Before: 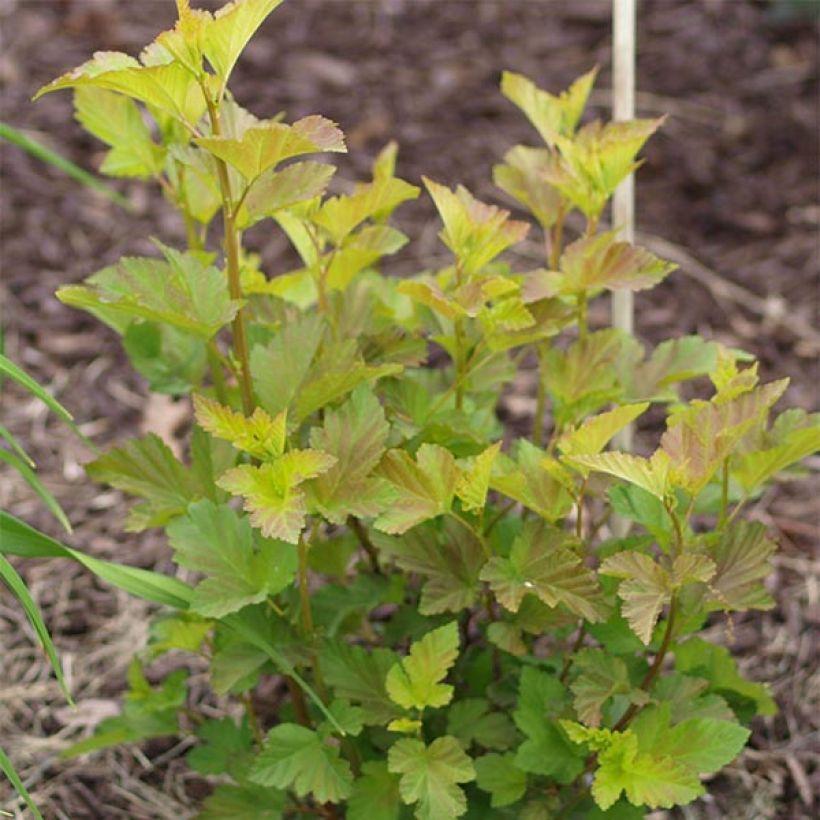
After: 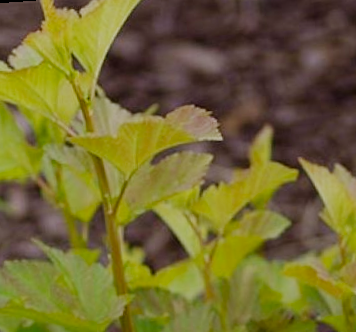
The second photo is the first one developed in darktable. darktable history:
filmic rgb: middle gray luminance 29%, black relative exposure -10.3 EV, white relative exposure 5.5 EV, threshold 6 EV, target black luminance 0%, hardness 3.95, latitude 2.04%, contrast 1.132, highlights saturation mix 5%, shadows ↔ highlights balance 15.11%, preserve chrominance no, color science v3 (2019), use custom middle-gray values true, iterations of high-quality reconstruction 0, enable highlight reconstruction true
crop: left 15.452%, top 5.459%, right 43.956%, bottom 56.62%
rotate and perspective: rotation -4.25°, automatic cropping off
